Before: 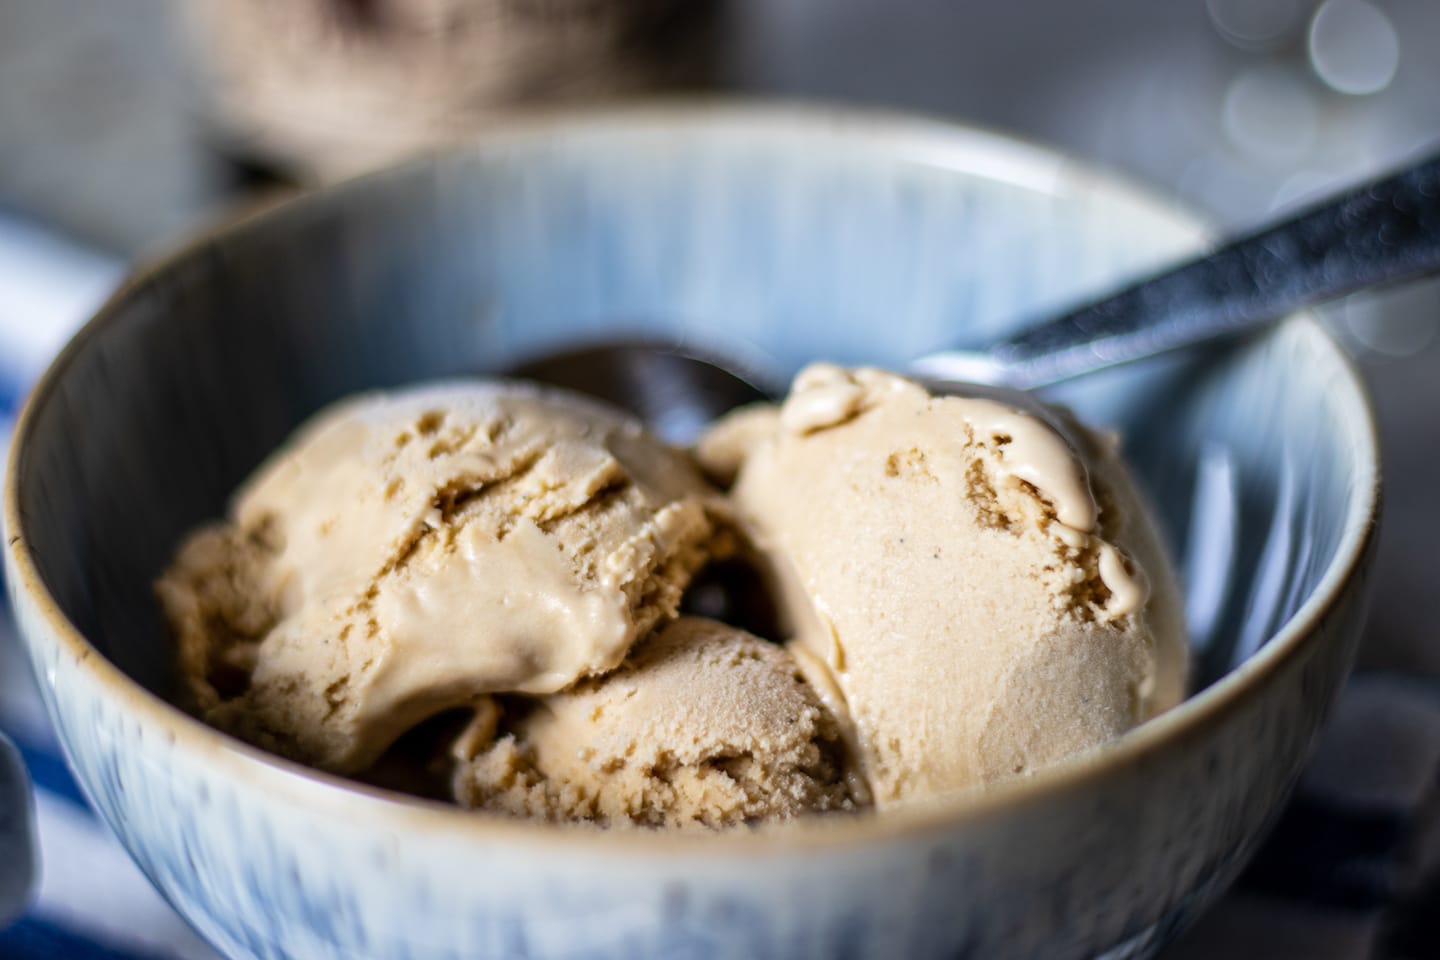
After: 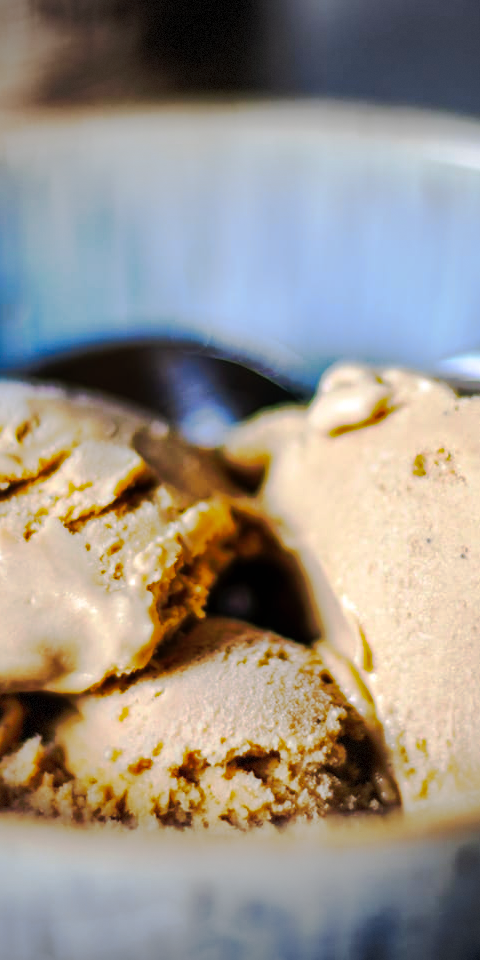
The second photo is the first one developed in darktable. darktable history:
contrast brightness saturation: contrast 0.202, brightness 0.163, saturation 0.217
tone curve: curves: ch0 [(0, 0) (0.003, 0.006) (0.011, 0.006) (0.025, 0.008) (0.044, 0.014) (0.069, 0.02) (0.1, 0.025) (0.136, 0.037) (0.177, 0.053) (0.224, 0.086) (0.277, 0.13) (0.335, 0.189) (0.399, 0.253) (0.468, 0.375) (0.543, 0.521) (0.623, 0.671) (0.709, 0.789) (0.801, 0.841) (0.898, 0.889) (1, 1)], preserve colors none
crop: left 32.914%, right 33.695%
vignetting: fall-off radius 99.65%, width/height ratio 1.336, dithering 8-bit output
shadows and highlights: highlights -59.99
local contrast: mode bilateral grid, contrast 20, coarseness 51, detail 119%, midtone range 0.2
